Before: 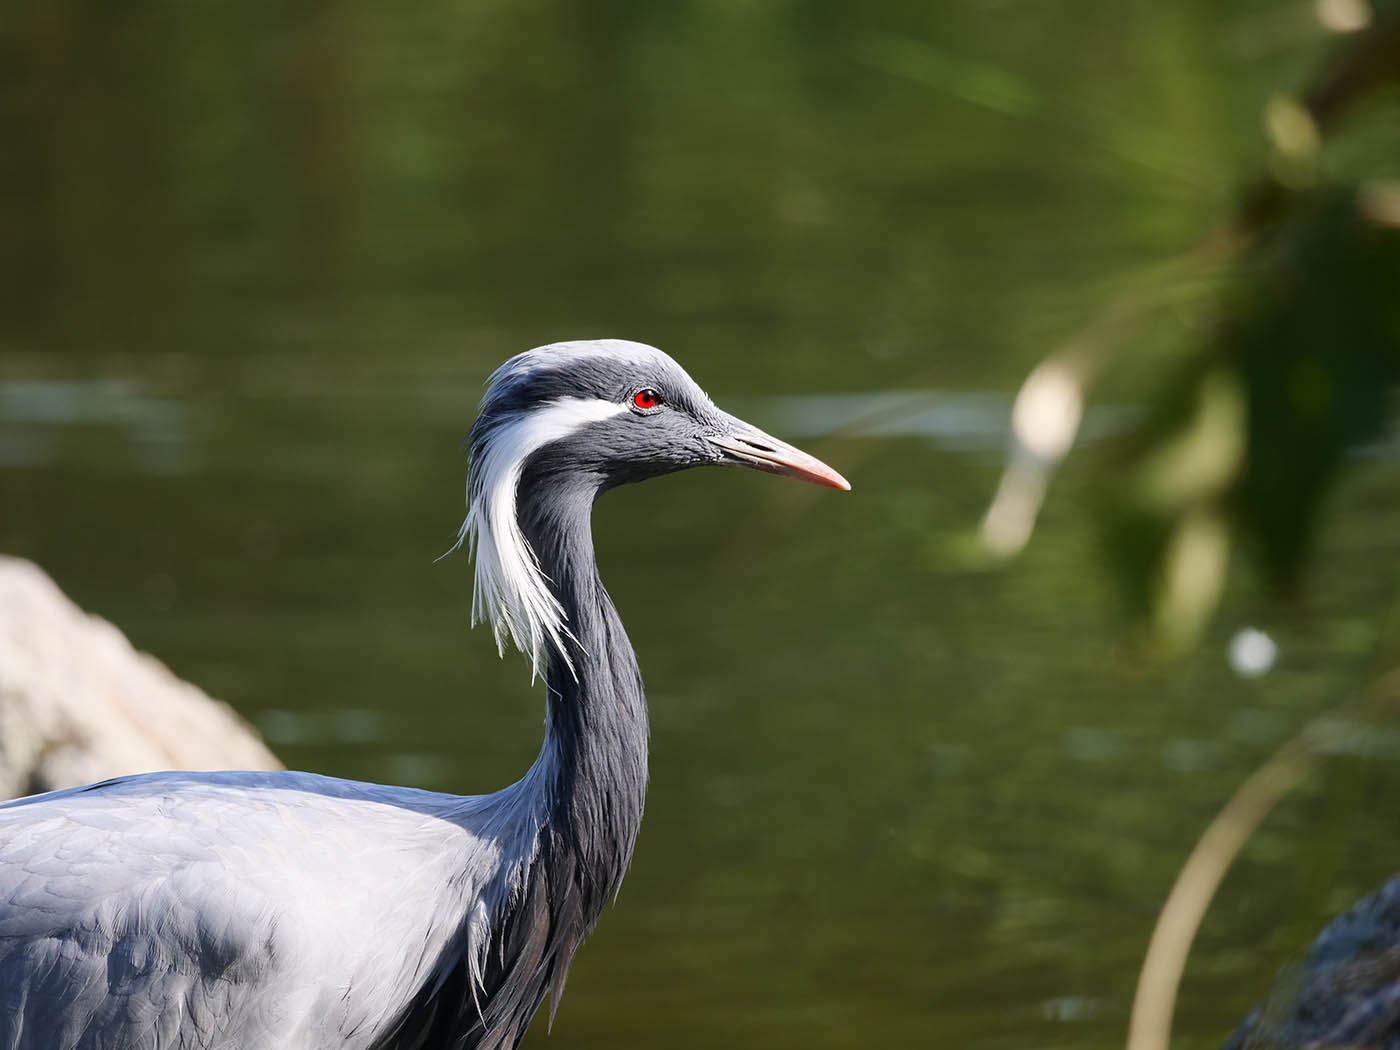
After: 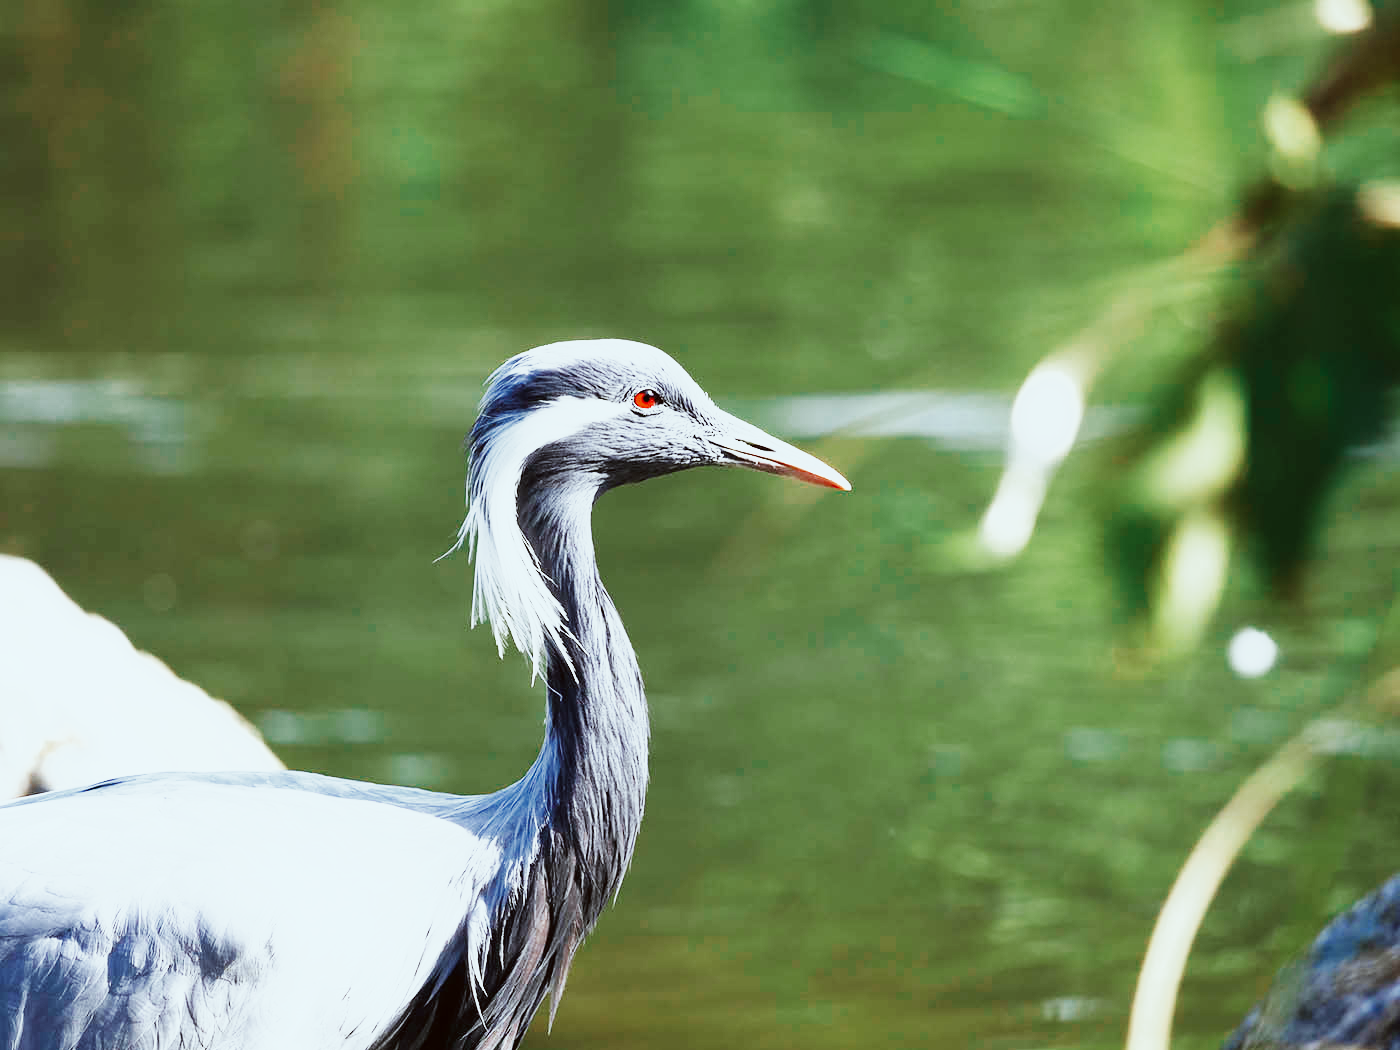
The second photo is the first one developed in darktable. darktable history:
color zones: curves: ch0 [(0, 0.5) (0.125, 0.4) (0.25, 0.5) (0.375, 0.4) (0.5, 0.4) (0.625, 0.35) (0.75, 0.35) (0.875, 0.5)]; ch1 [(0, 0.35) (0.125, 0.45) (0.25, 0.35) (0.375, 0.35) (0.5, 0.35) (0.625, 0.35) (0.75, 0.45) (0.875, 0.35)]; ch2 [(0, 0.6) (0.125, 0.5) (0.25, 0.5) (0.375, 0.6) (0.5, 0.6) (0.625, 0.5) (0.75, 0.5) (0.875, 0.5)]
base curve: curves: ch0 [(0, 0) (0.007, 0.004) (0.027, 0.03) (0.046, 0.07) (0.207, 0.54) (0.442, 0.872) (0.673, 0.972) (1, 1)], preserve colors none
exposure: black level correction 0, exposure 0.7 EV, compensate exposure bias true, compensate highlight preservation false
white balance: red 0.98, blue 1.034
tone equalizer: on, module defaults
local contrast: mode bilateral grid, contrast 100, coarseness 100, detail 91%, midtone range 0.2
color correction: highlights a* -4.98, highlights b* -3.76, shadows a* 3.83, shadows b* 4.08
